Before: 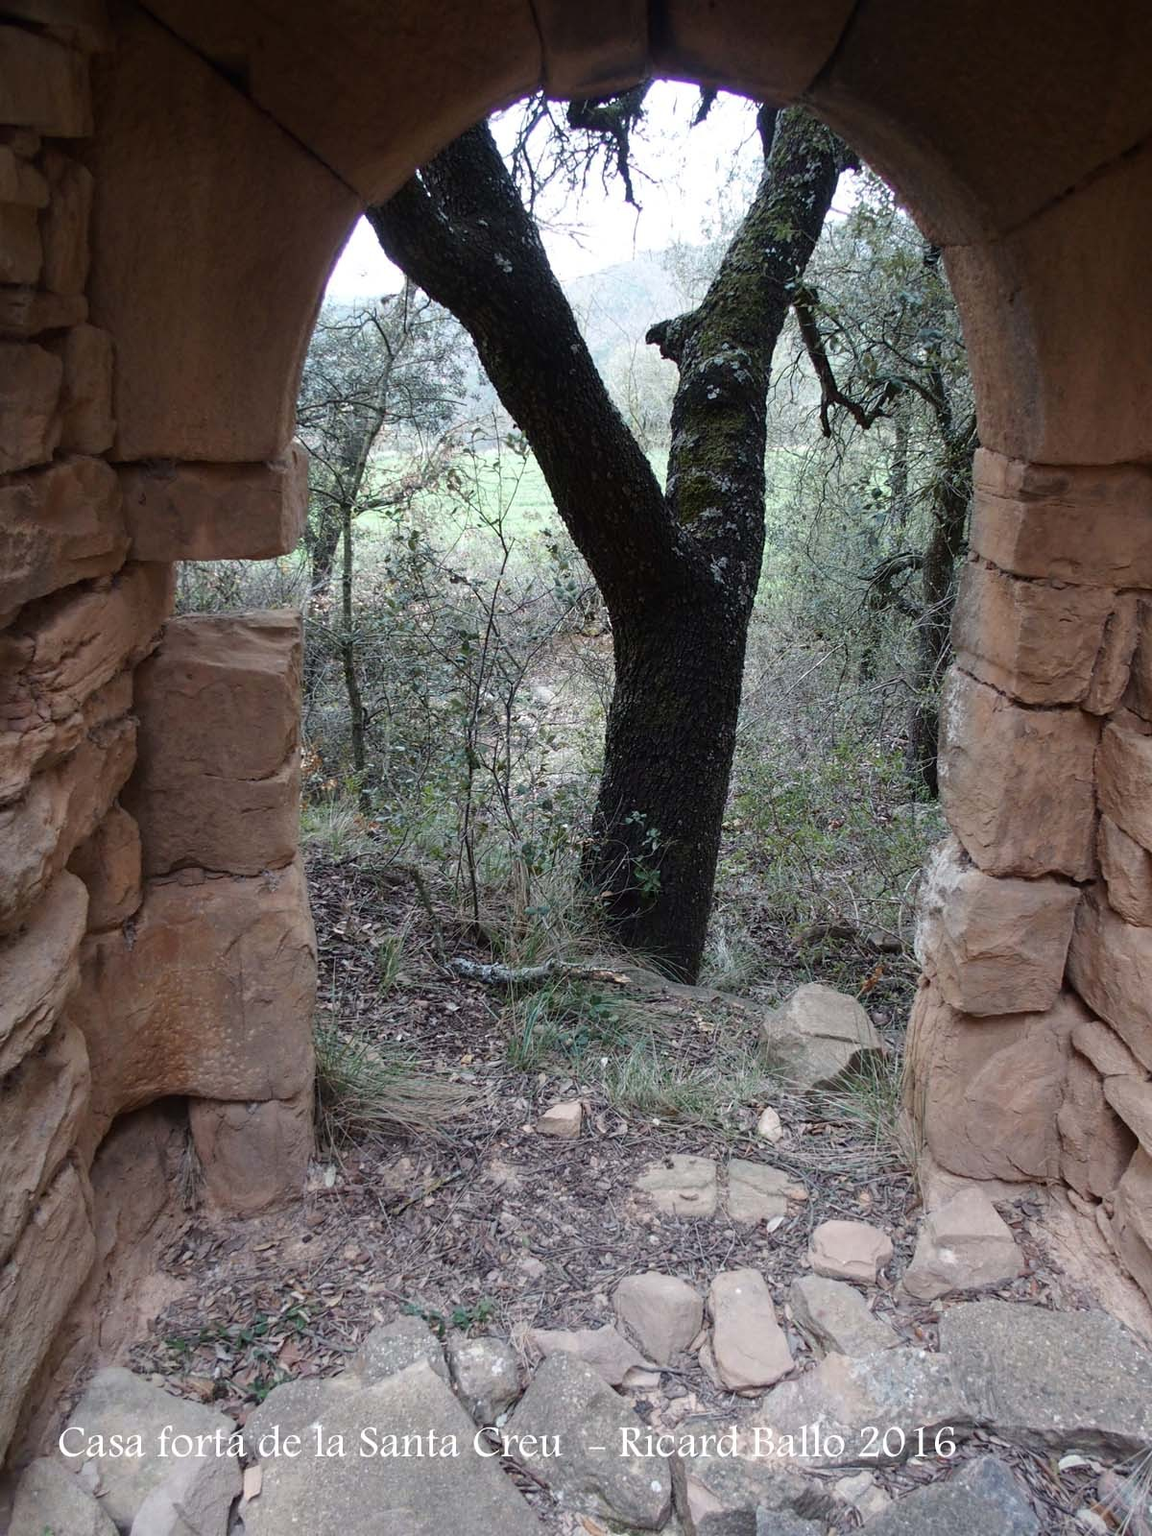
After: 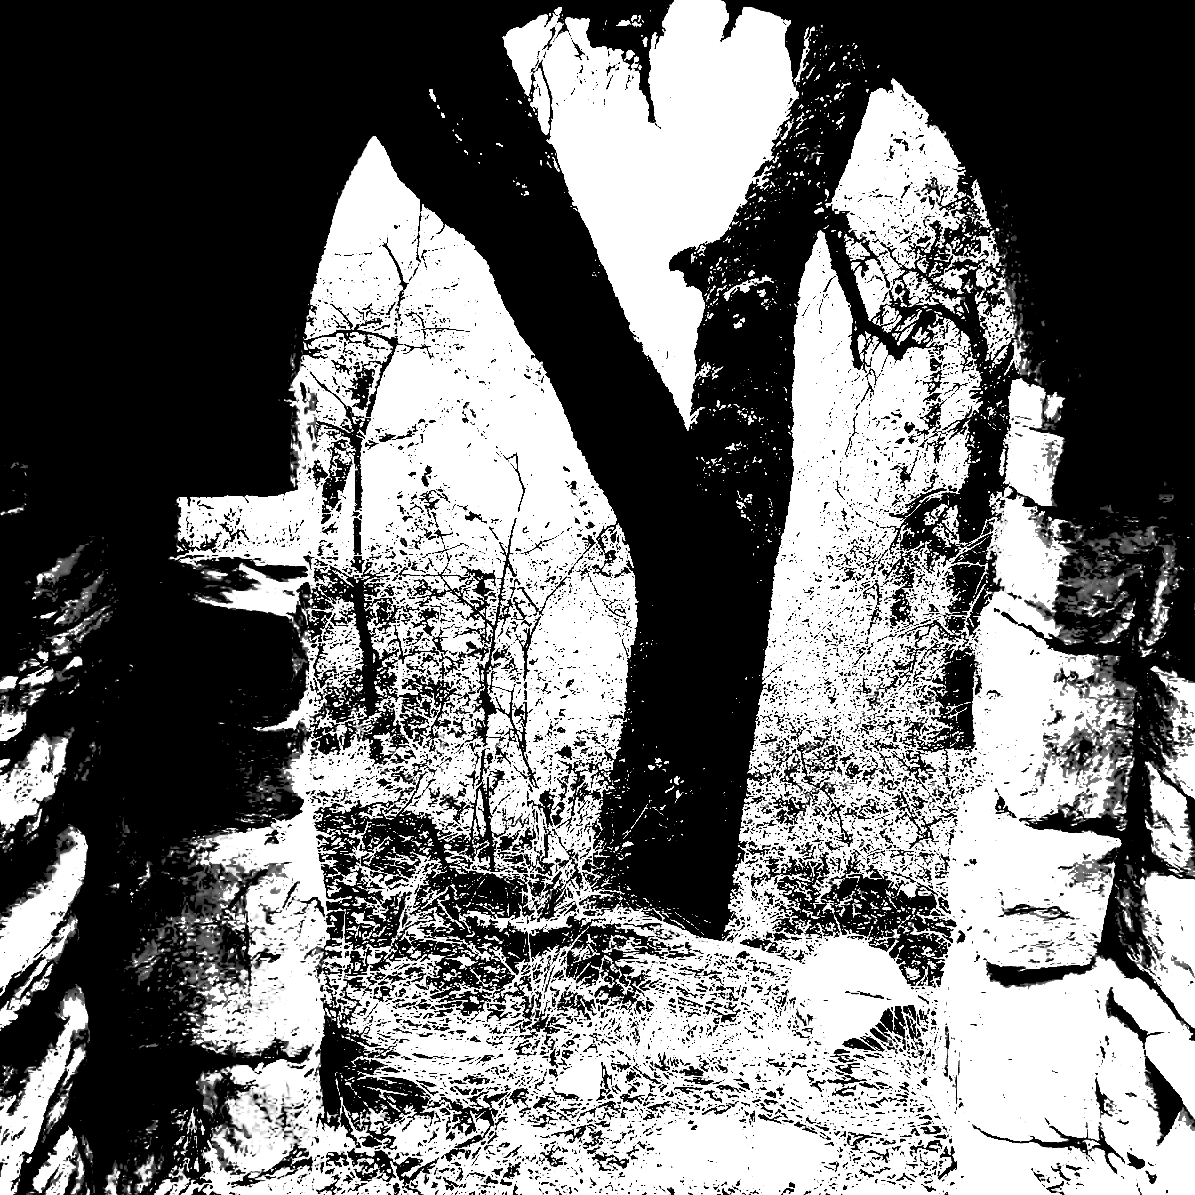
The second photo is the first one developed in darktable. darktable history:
crop: left 0.387%, top 5.469%, bottom 19.809%
exposure: black level correction 0.1, exposure 3 EV, compensate highlight preservation false
monochrome: on, module defaults
